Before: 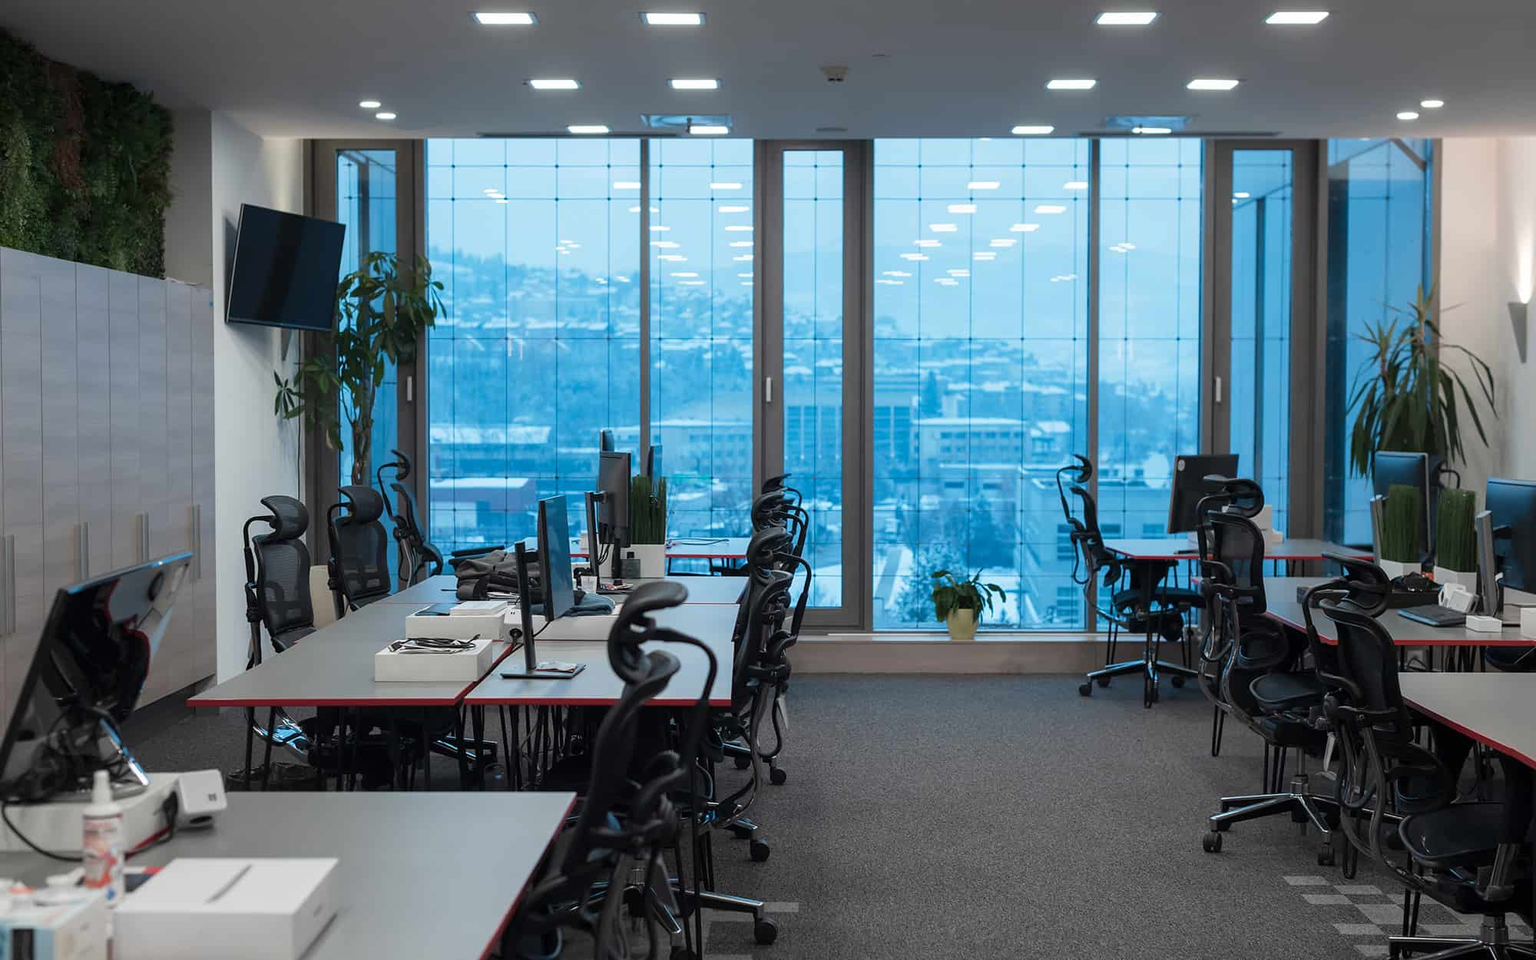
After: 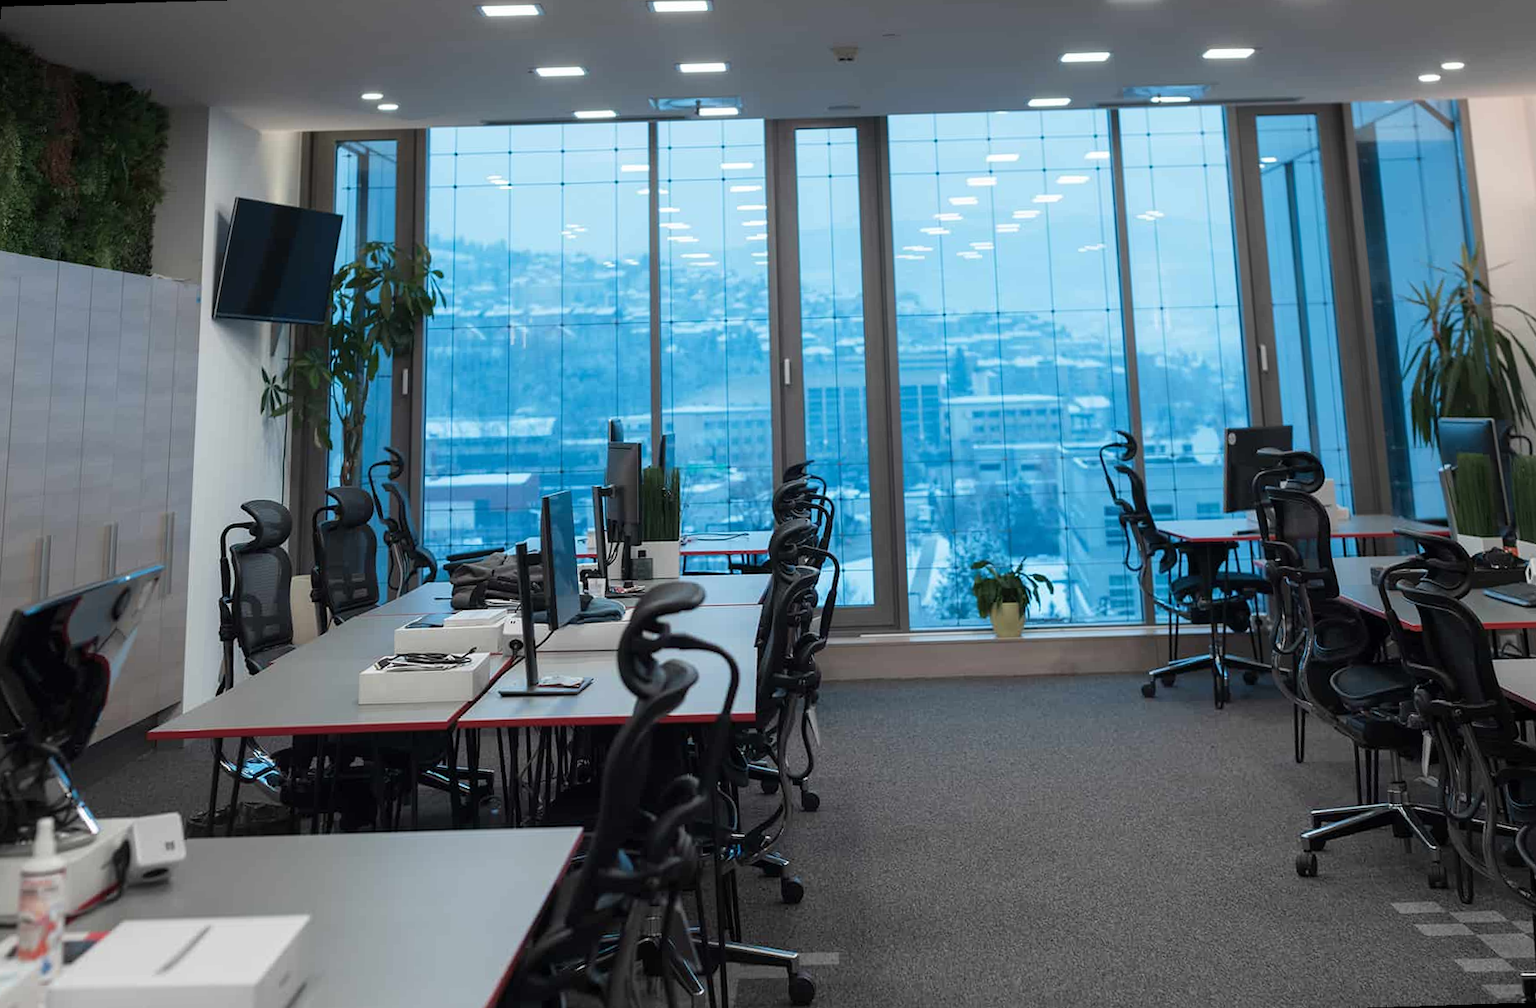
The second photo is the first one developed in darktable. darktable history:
crop and rotate: left 0.126%
rotate and perspective: rotation -1.68°, lens shift (vertical) -0.146, crop left 0.049, crop right 0.912, crop top 0.032, crop bottom 0.96
